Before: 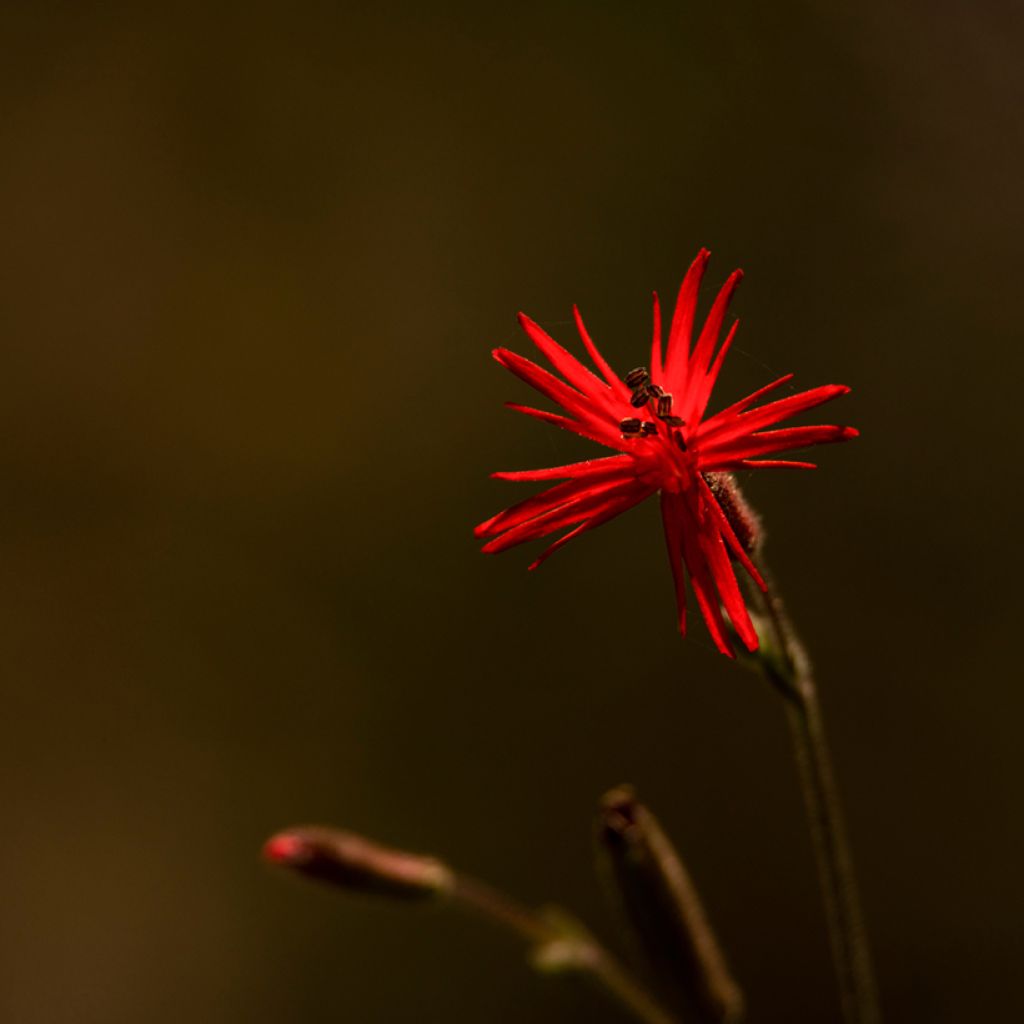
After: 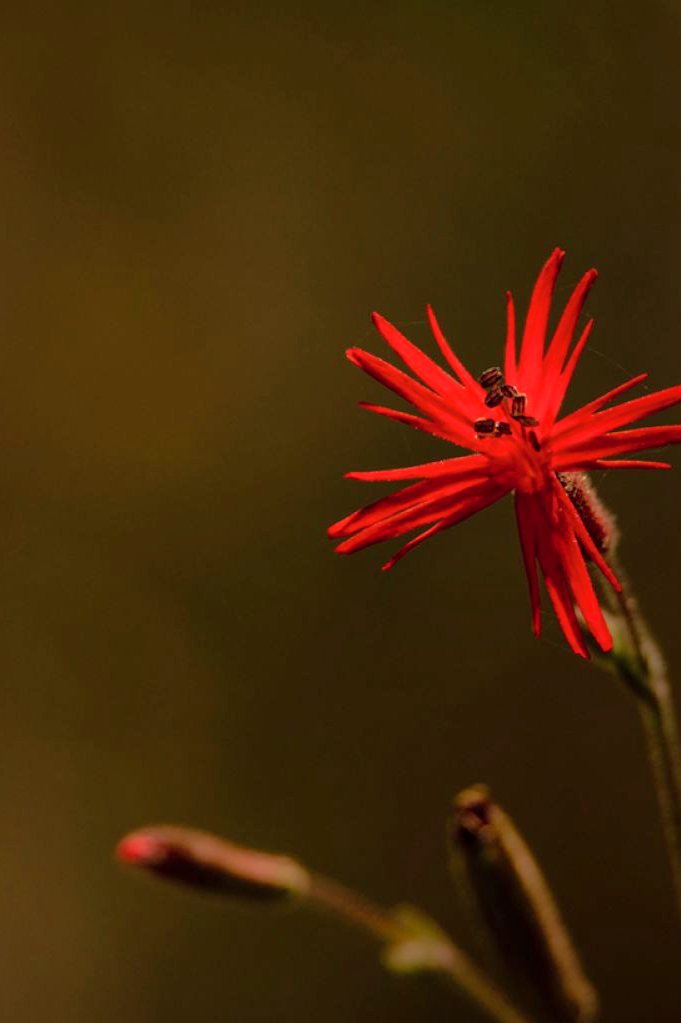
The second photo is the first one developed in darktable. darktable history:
shadows and highlights: on, module defaults
crop and rotate: left 14.295%, right 19.15%
